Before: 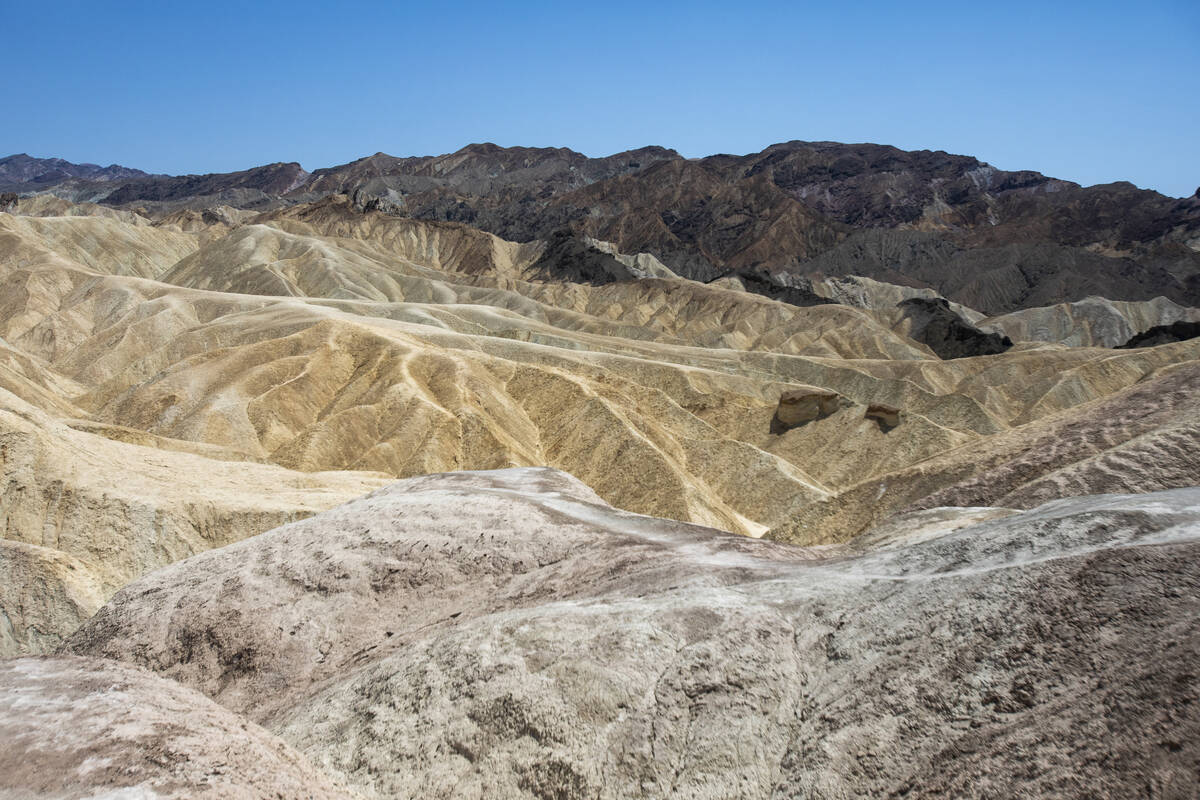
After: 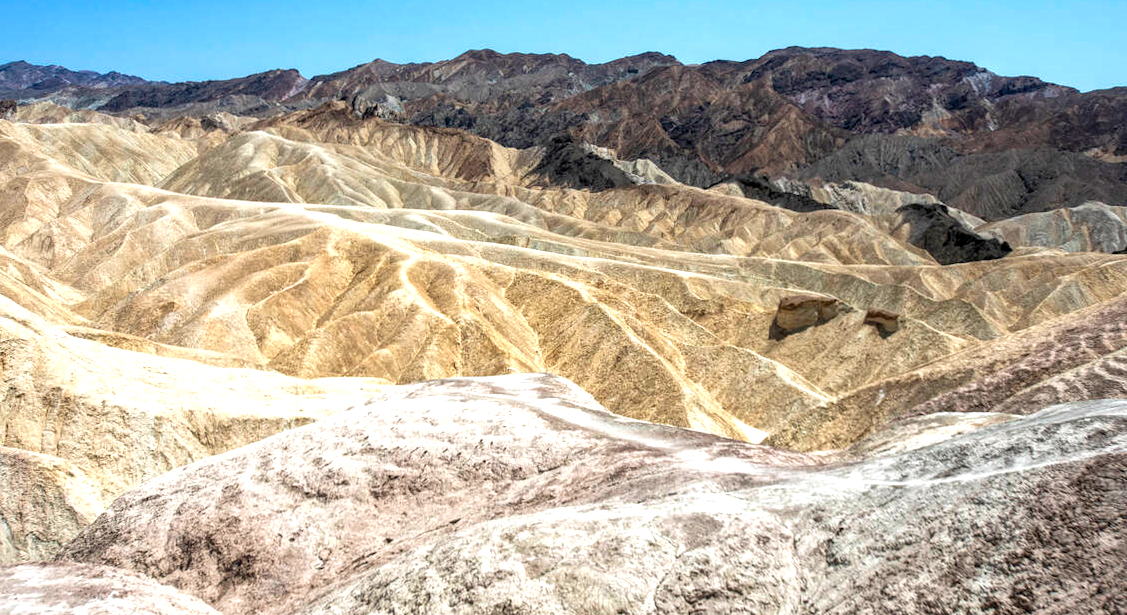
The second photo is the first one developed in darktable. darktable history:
local contrast: detail 130%
velvia: strength 6.43%
crop and rotate: angle 0.094°, top 11.731%, right 5.829%, bottom 11.178%
exposure: black level correction 0, exposure 0.7 EV, compensate highlight preservation false
